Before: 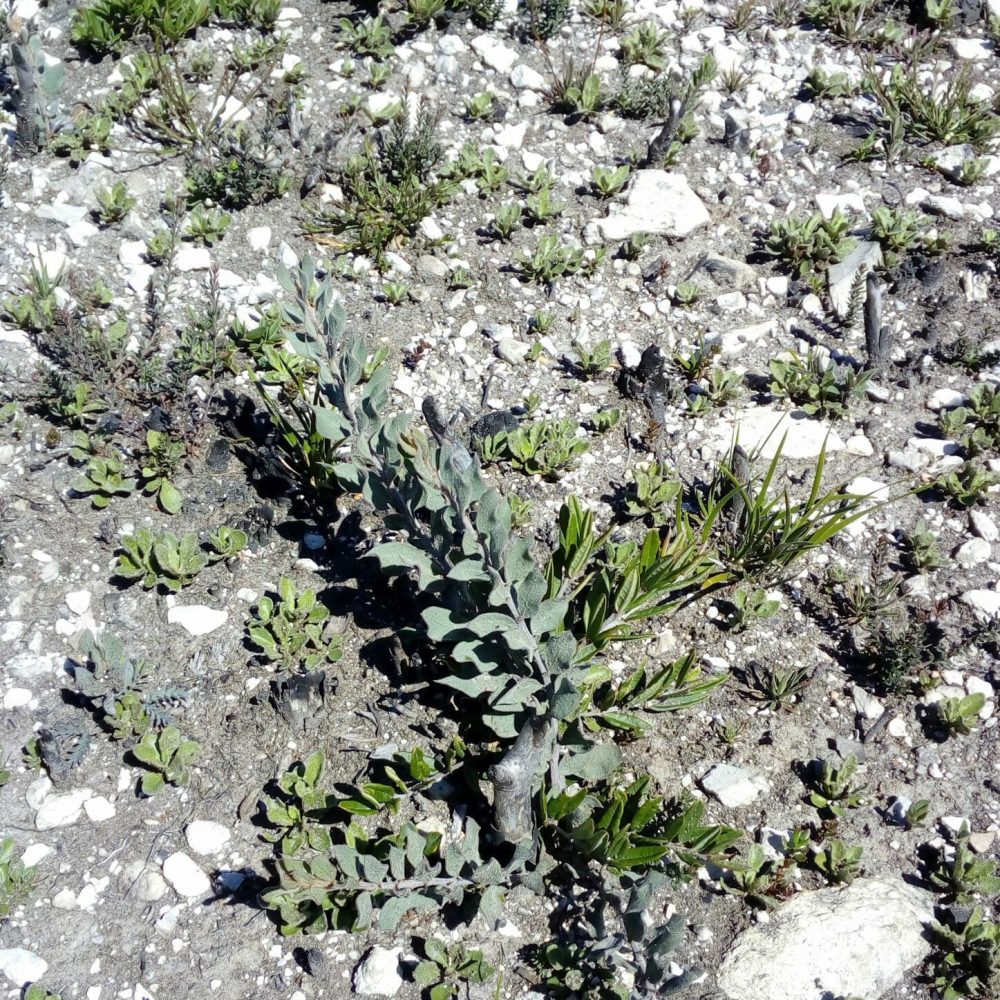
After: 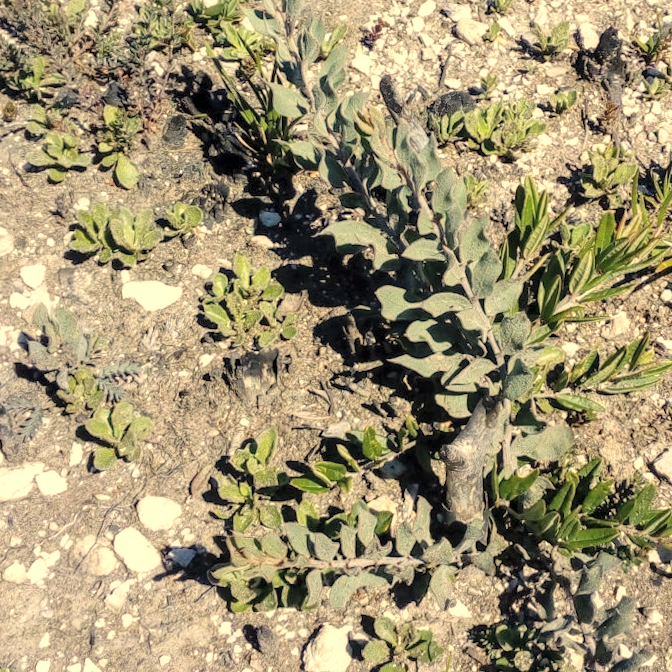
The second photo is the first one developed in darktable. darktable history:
contrast brightness saturation: brightness 0.15
white balance: red 1.138, green 0.996, blue 0.812
local contrast: on, module defaults
exposure: compensate highlight preservation false
crop and rotate: angle -0.82°, left 3.85%, top 31.828%, right 27.992%
